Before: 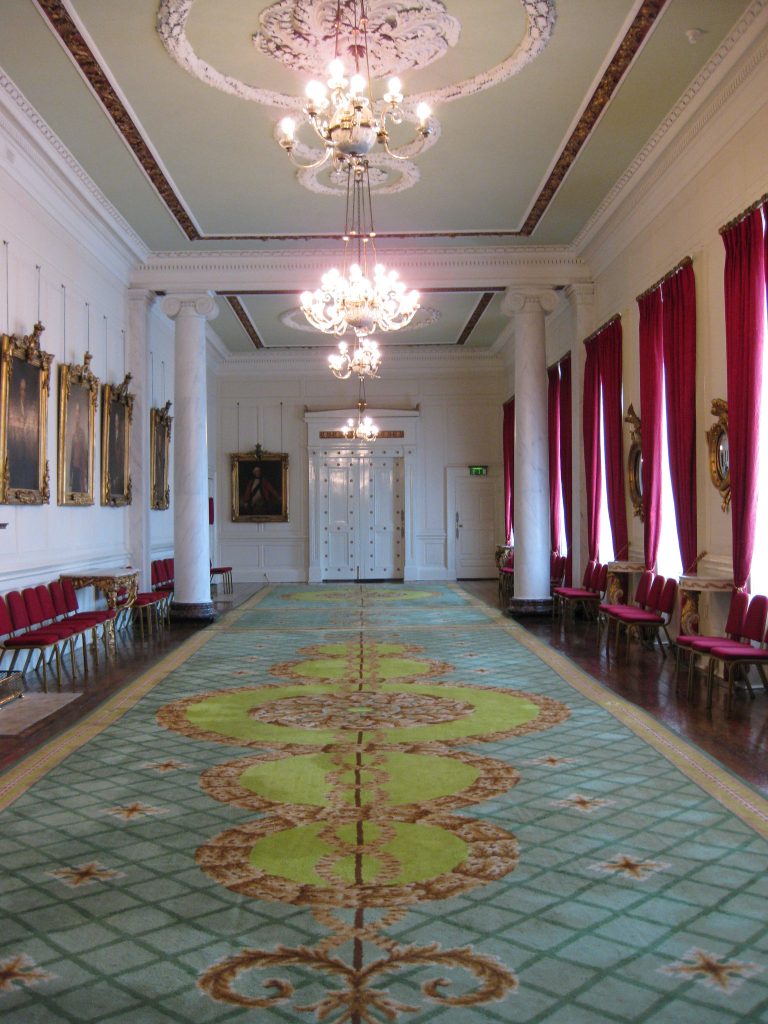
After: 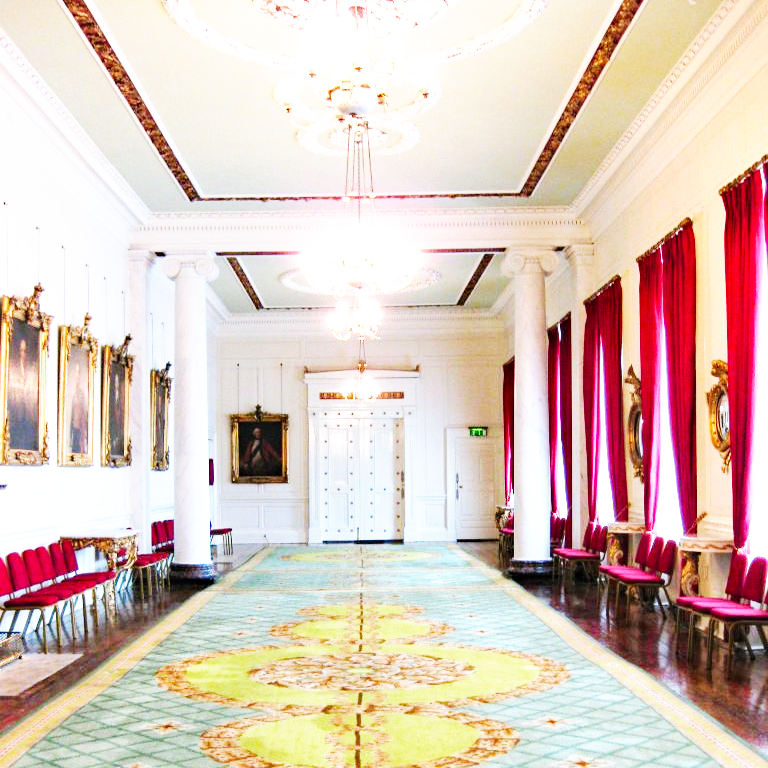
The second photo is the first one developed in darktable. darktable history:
exposure: black level correction 0, exposure 1 EV, compensate exposure bias true, compensate highlight preservation false
haze removal: compatibility mode true, adaptive false
crop: top 3.857%, bottom 21.132%
base curve: curves: ch0 [(0, 0) (0.007, 0.004) (0.027, 0.03) (0.046, 0.07) (0.207, 0.54) (0.442, 0.872) (0.673, 0.972) (1, 1)], preserve colors none
